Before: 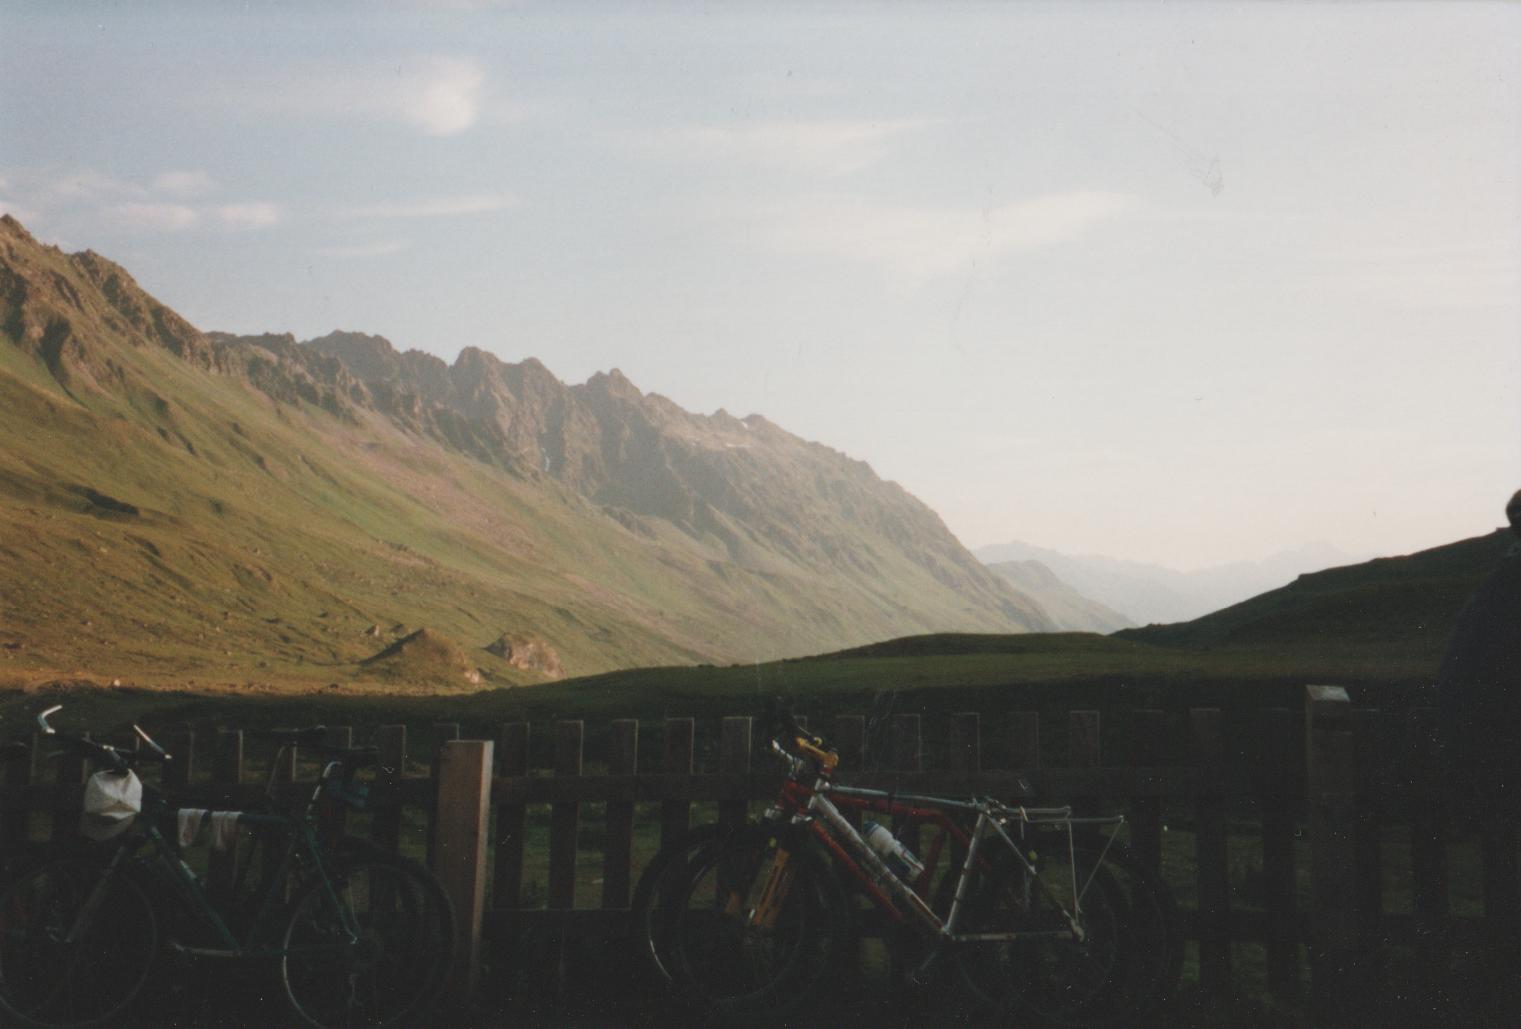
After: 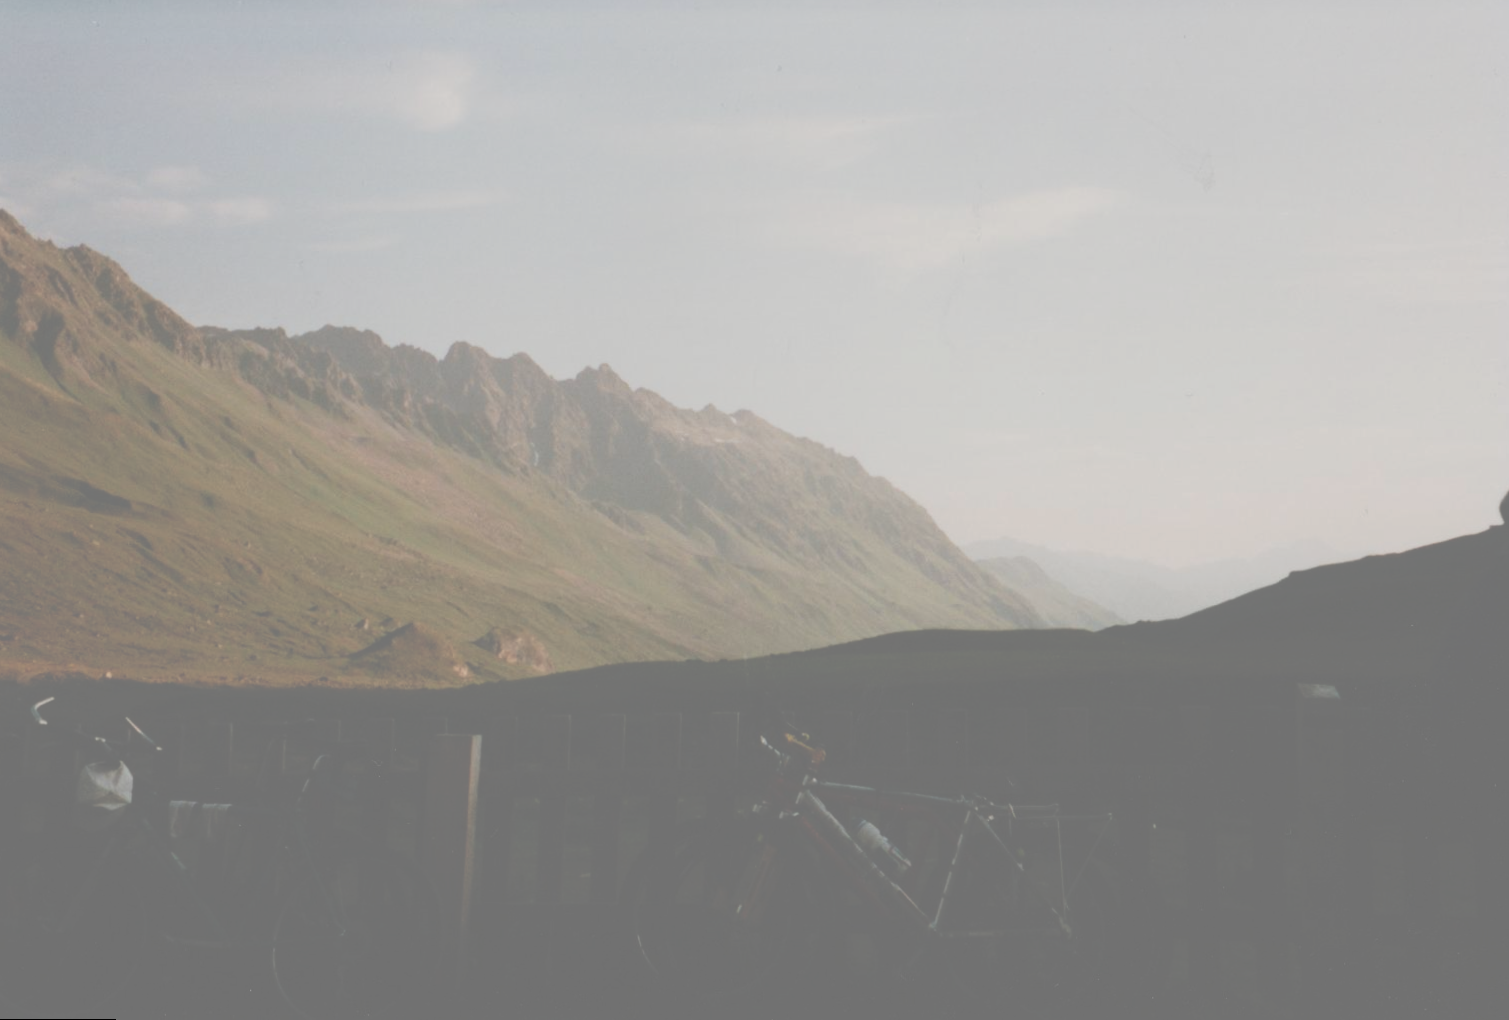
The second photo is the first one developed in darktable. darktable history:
rotate and perspective: rotation 0.192°, lens shift (horizontal) -0.015, crop left 0.005, crop right 0.996, crop top 0.006, crop bottom 0.99
tone curve: curves: ch0 [(0, 0) (0.003, 0.453) (0.011, 0.457) (0.025, 0.457) (0.044, 0.463) (0.069, 0.464) (0.1, 0.471) (0.136, 0.475) (0.177, 0.481) (0.224, 0.486) (0.277, 0.496) (0.335, 0.515) (0.399, 0.544) (0.468, 0.577) (0.543, 0.621) (0.623, 0.67) (0.709, 0.73) (0.801, 0.788) (0.898, 0.848) (1, 1)], preserve colors none
